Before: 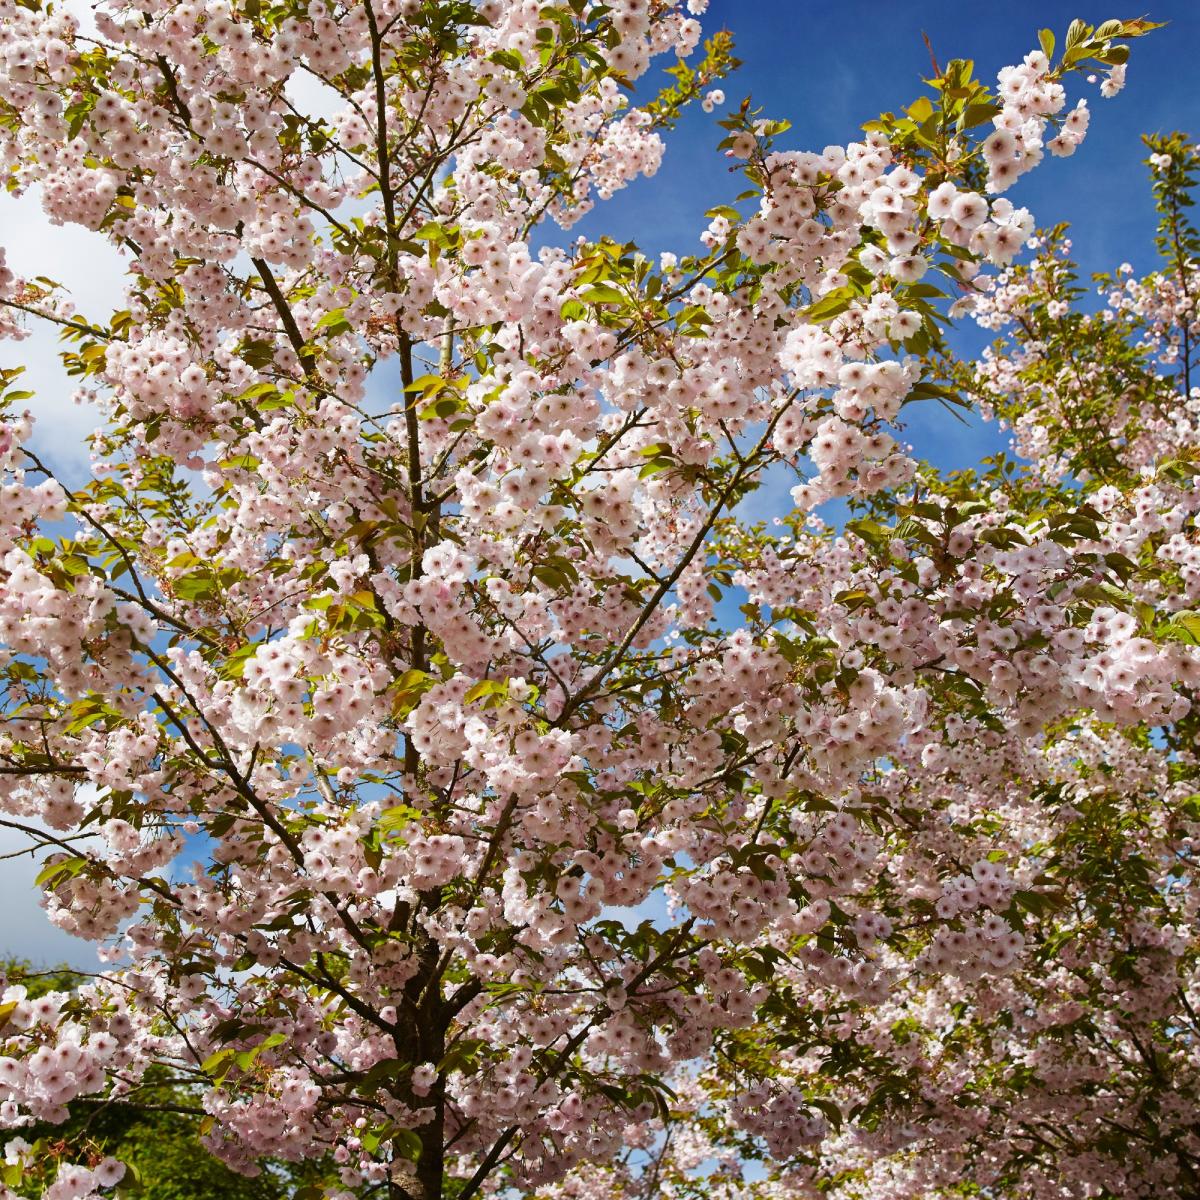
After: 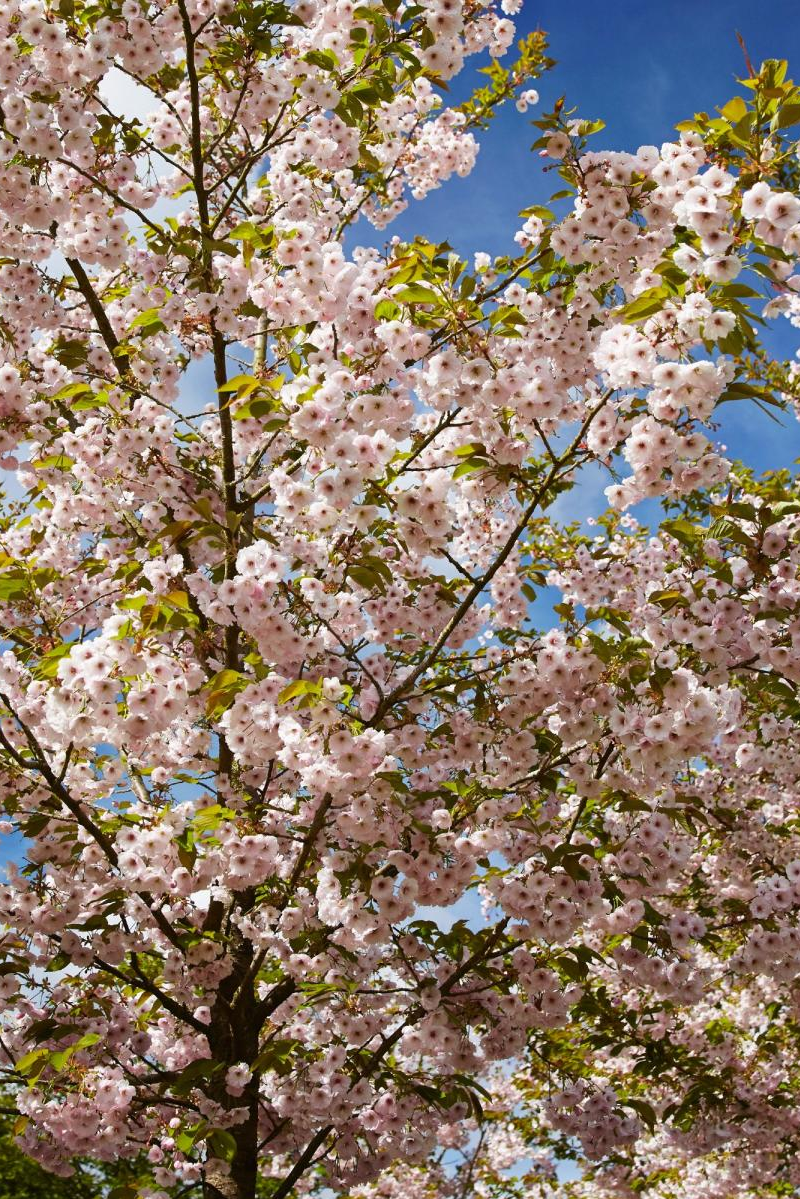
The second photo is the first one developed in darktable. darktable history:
crop and rotate: left 15.563%, right 17.688%
